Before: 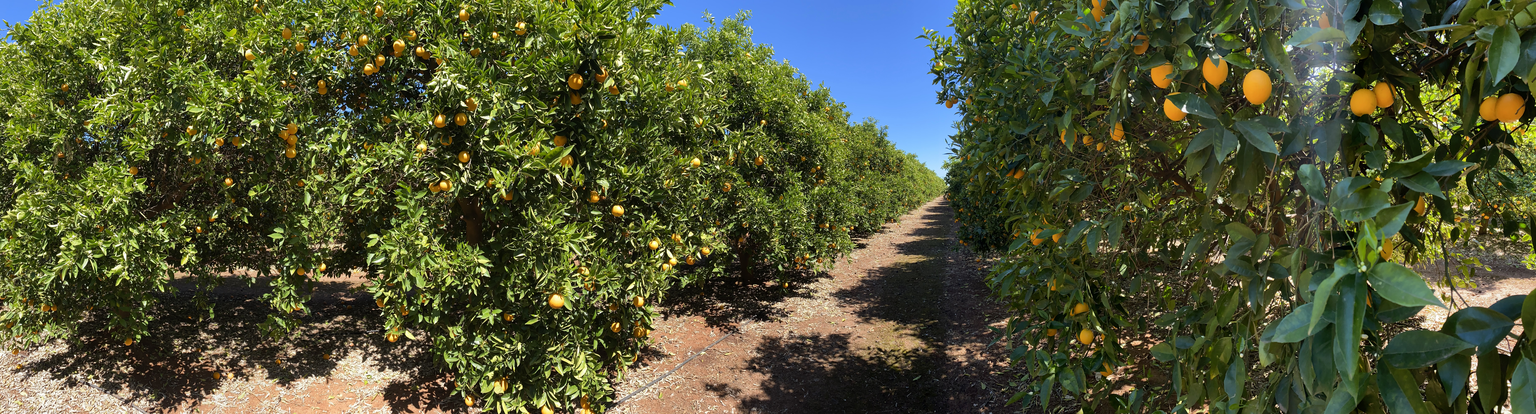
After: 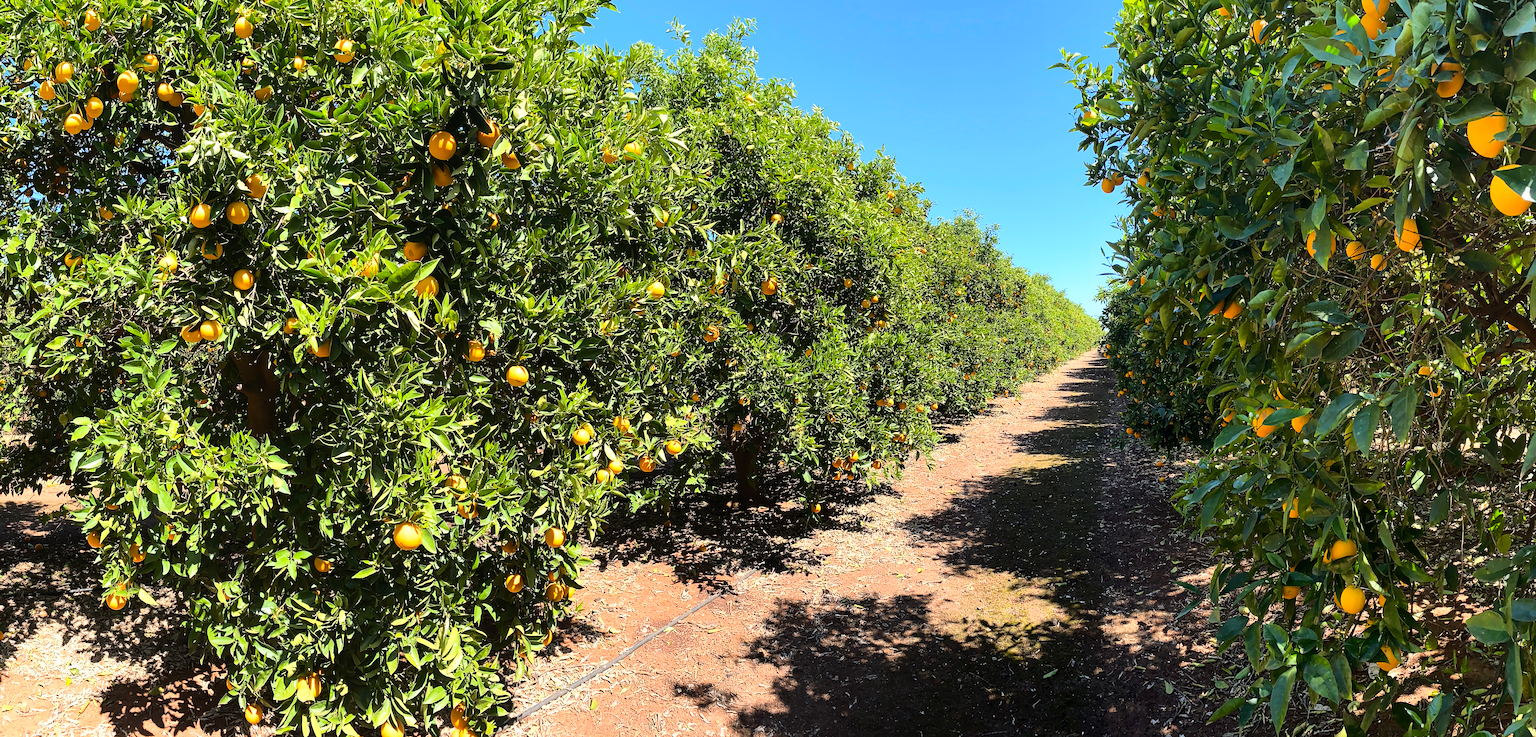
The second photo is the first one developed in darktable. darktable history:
crop: left 21.333%, right 22.516%
base curve: curves: ch0 [(0, 0) (0.028, 0.03) (0.121, 0.232) (0.46, 0.748) (0.859, 0.968) (1, 1)]
sharpen: on, module defaults
